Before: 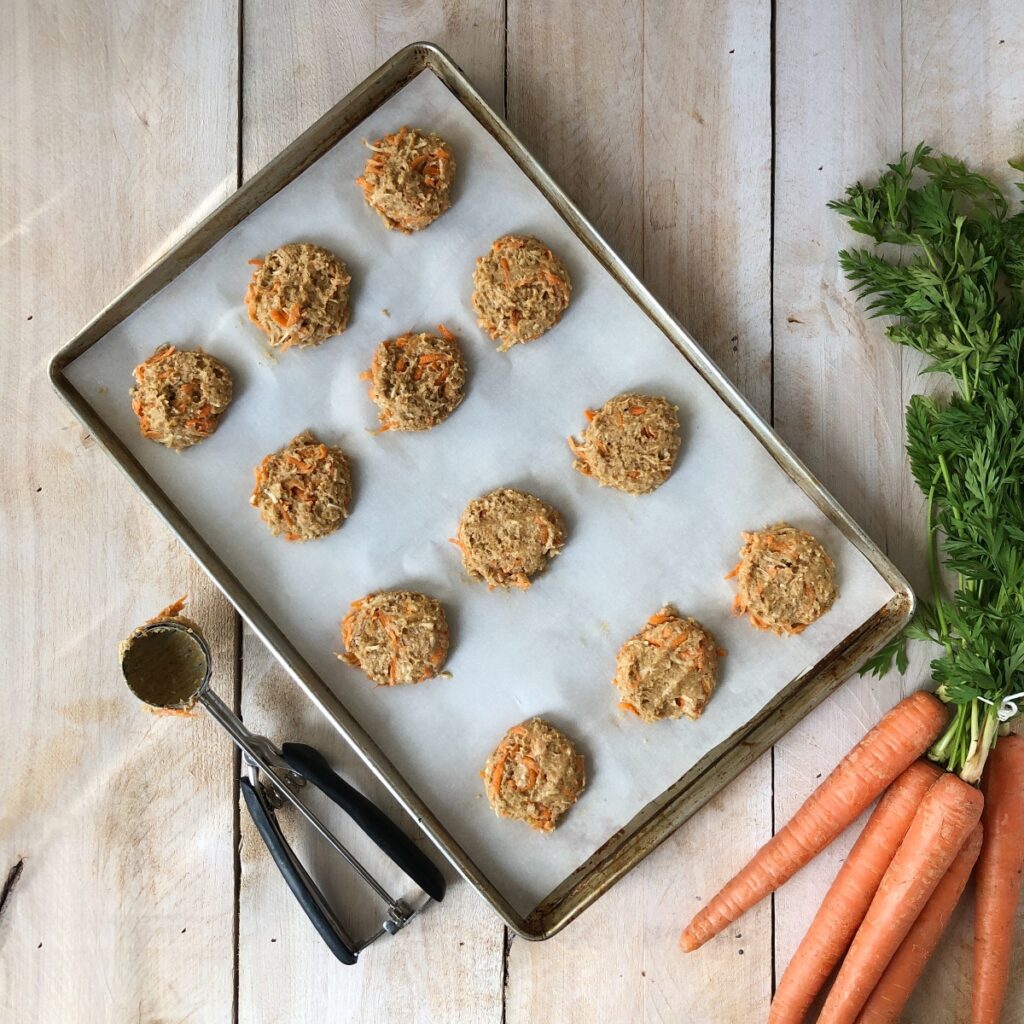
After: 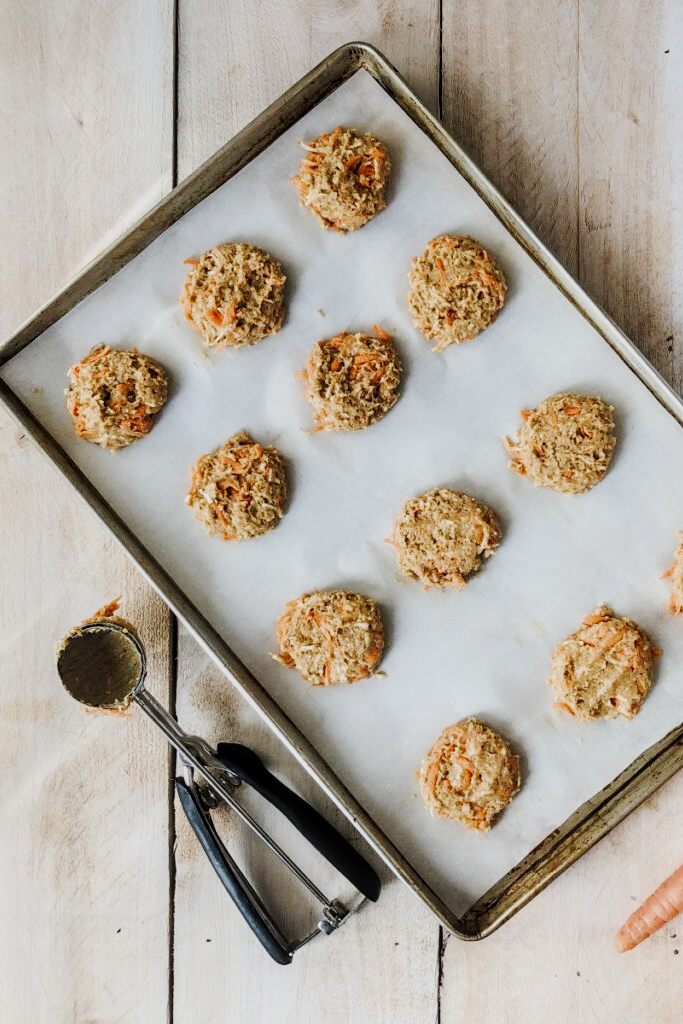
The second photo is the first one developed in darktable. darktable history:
crop and rotate: left 6.438%, right 26.773%
exposure: compensate highlight preservation false
local contrast: on, module defaults
filmic rgb: black relative exposure -8 EV, white relative exposure 4 EV, hardness 4.17, add noise in highlights 0, color science v3 (2019), use custom middle-gray values true, contrast in highlights soft
tone curve: curves: ch0 [(0, 0) (0.239, 0.248) (0.508, 0.606) (0.828, 0.878) (1, 1)]; ch1 [(0, 0) (0.401, 0.42) (0.442, 0.47) (0.492, 0.498) (0.511, 0.516) (0.555, 0.586) (0.681, 0.739) (1, 1)]; ch2 [(0, 0) (0.411, 0.433) (0.5, 0.504) (0.545, 0.574) (1, 1)], preserve colors none
